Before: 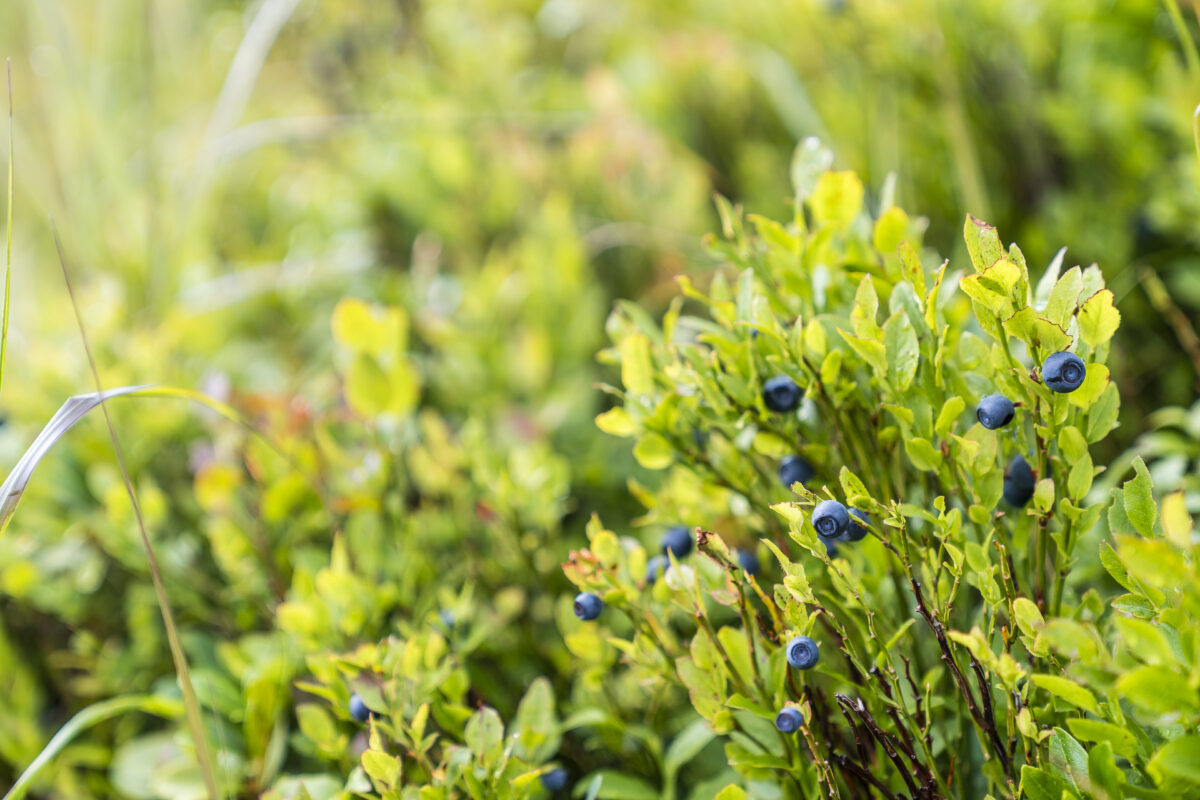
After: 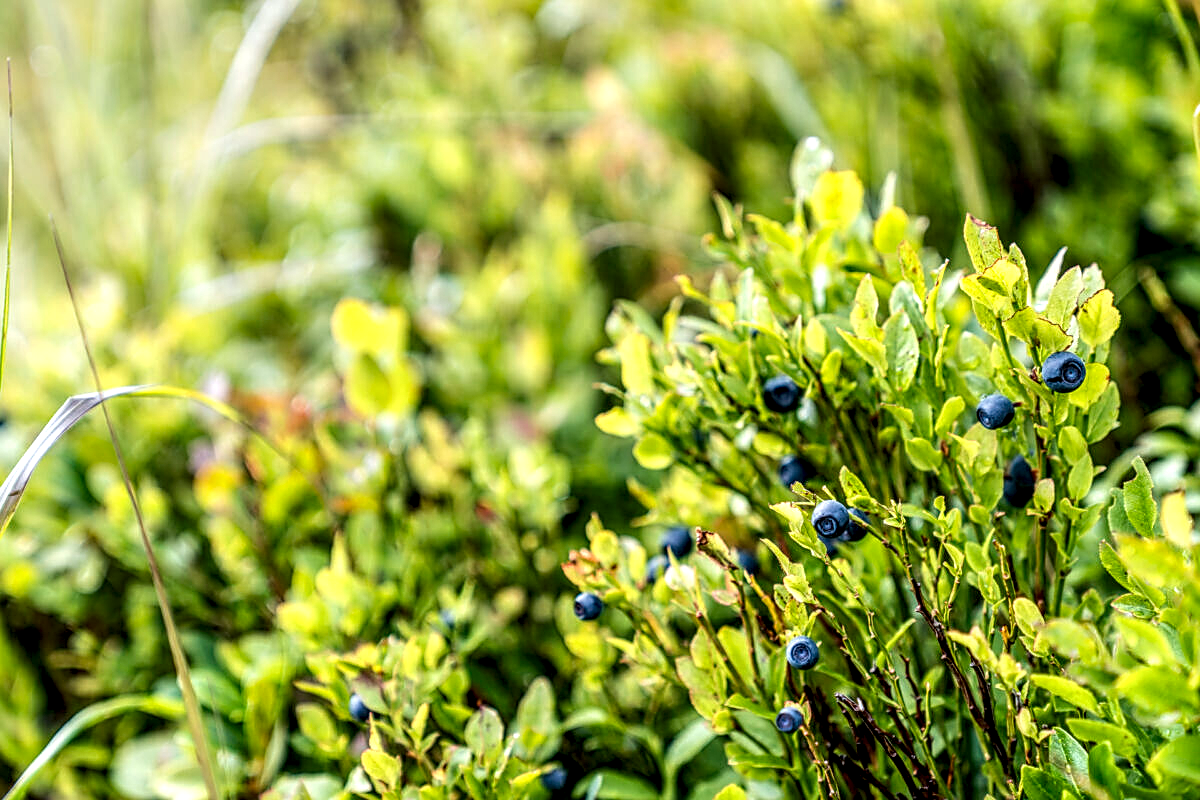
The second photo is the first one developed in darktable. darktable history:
local contrast: highlights 18%, detail 188%
sharpen: on, module defaults
